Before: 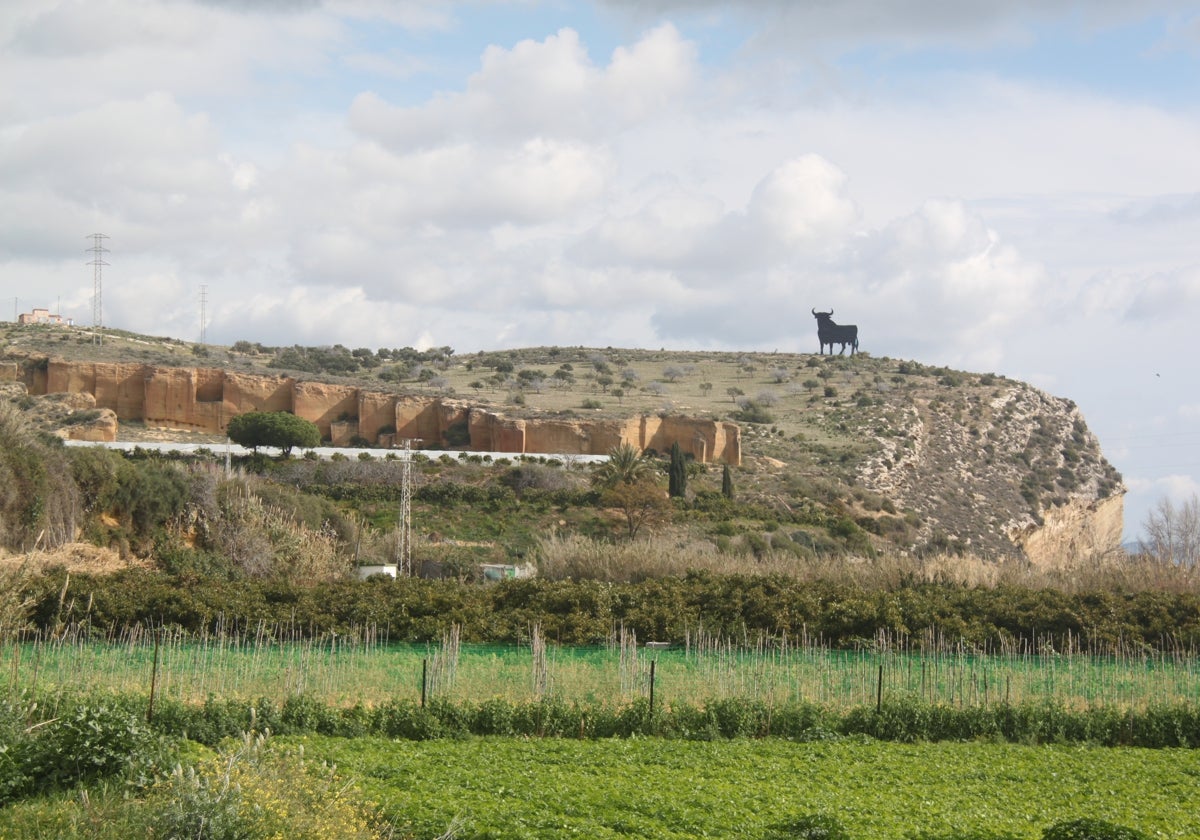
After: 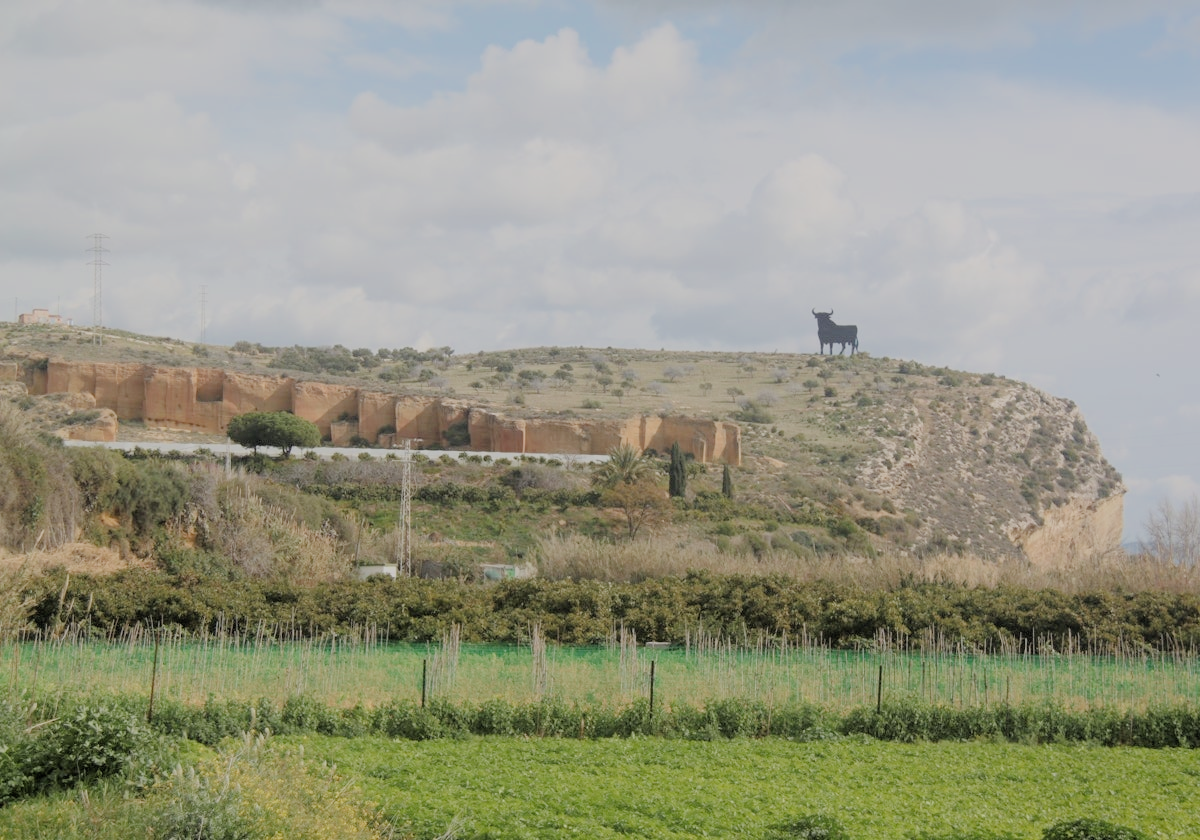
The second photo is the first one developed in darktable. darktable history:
tone equalizer: -8 EV -0.712 EV, -7 EV -0.73 EV, -6 EV -0.611 EV, -5 EV -0.418 EV, -3 EV 0.369 EV, -2 EV 0.6 EV, -1 EV 0.7 EV, +0 EV 0.757 EV, mask exposure compensation -0.503 EV
filmic rgb: black relative exposure -7.01 EV, white relative exposure 6.05 EV, target black luminance 0%, hardness 2.73, latitude 60.94%, contrast 0.692, highlights saturation mix 10.69%, shadows ↔ highlights balance -0.111%
